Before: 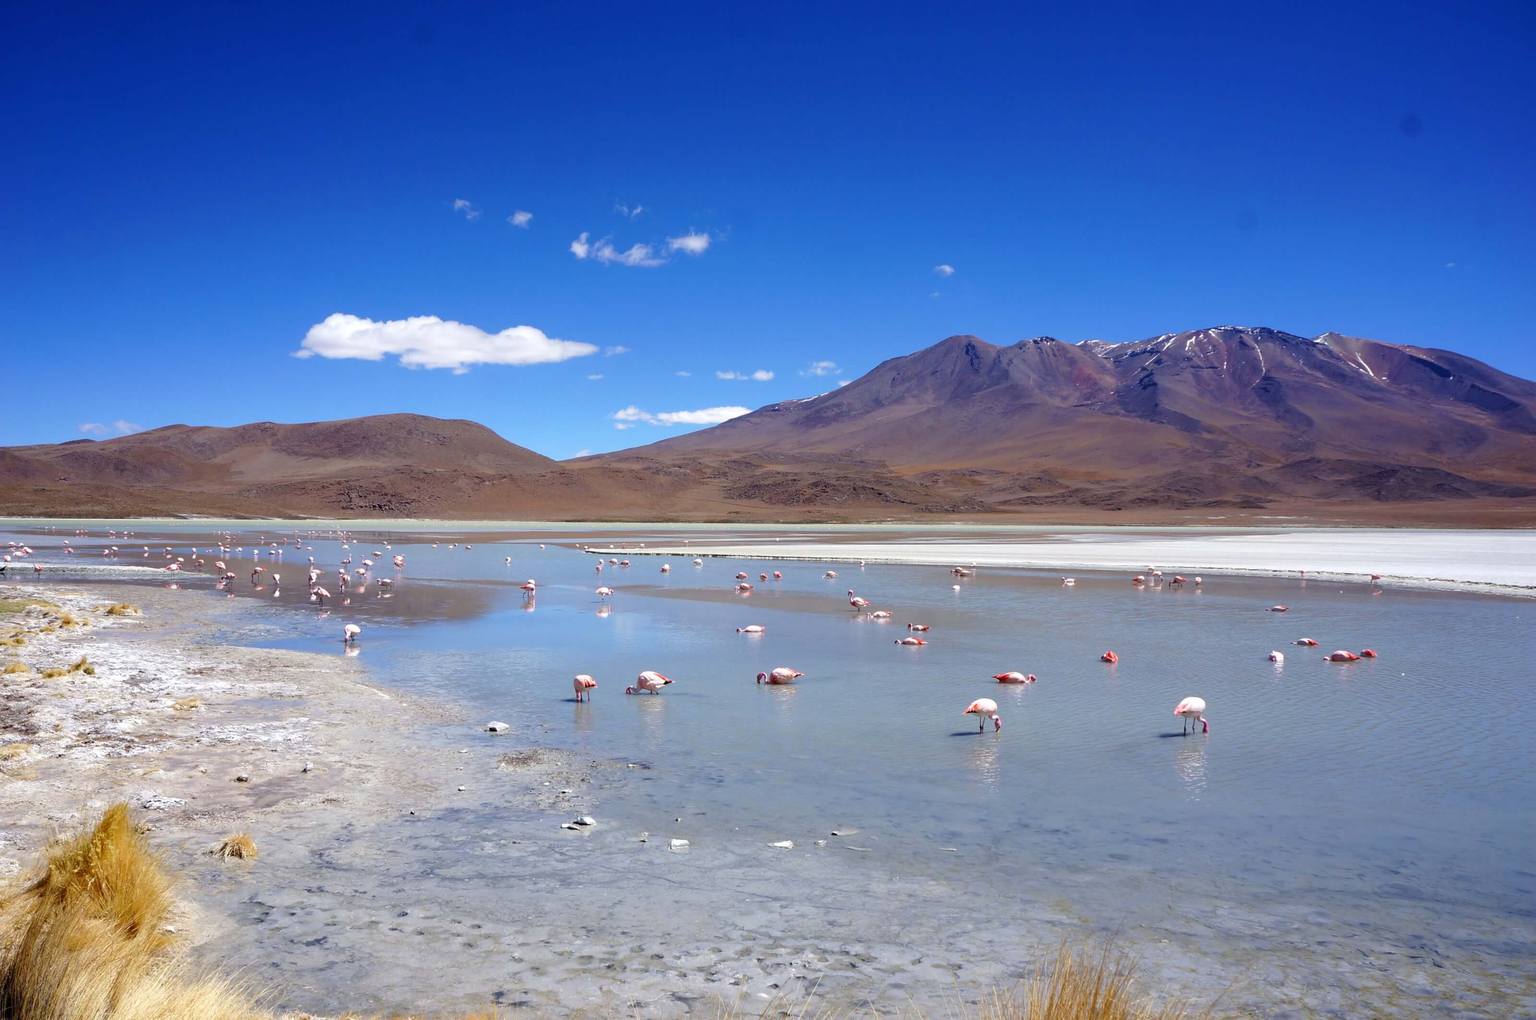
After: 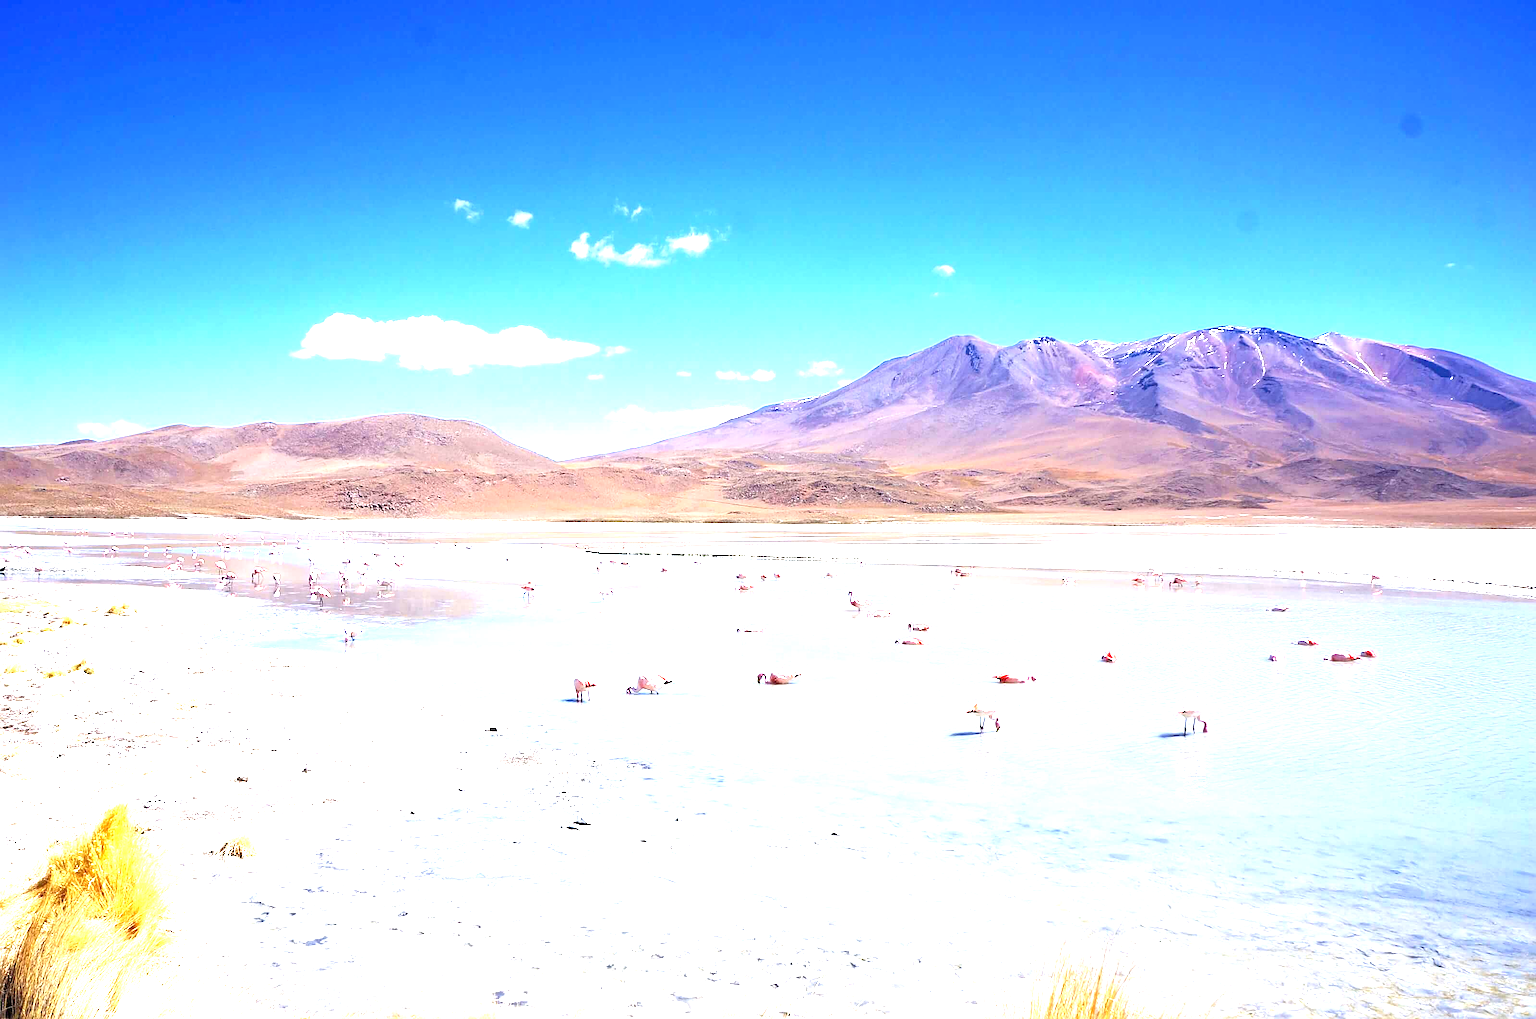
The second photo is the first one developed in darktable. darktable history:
sharpen: on, module defaults
exposure: exposure 2.207 EV, compensate highlight preservation false
